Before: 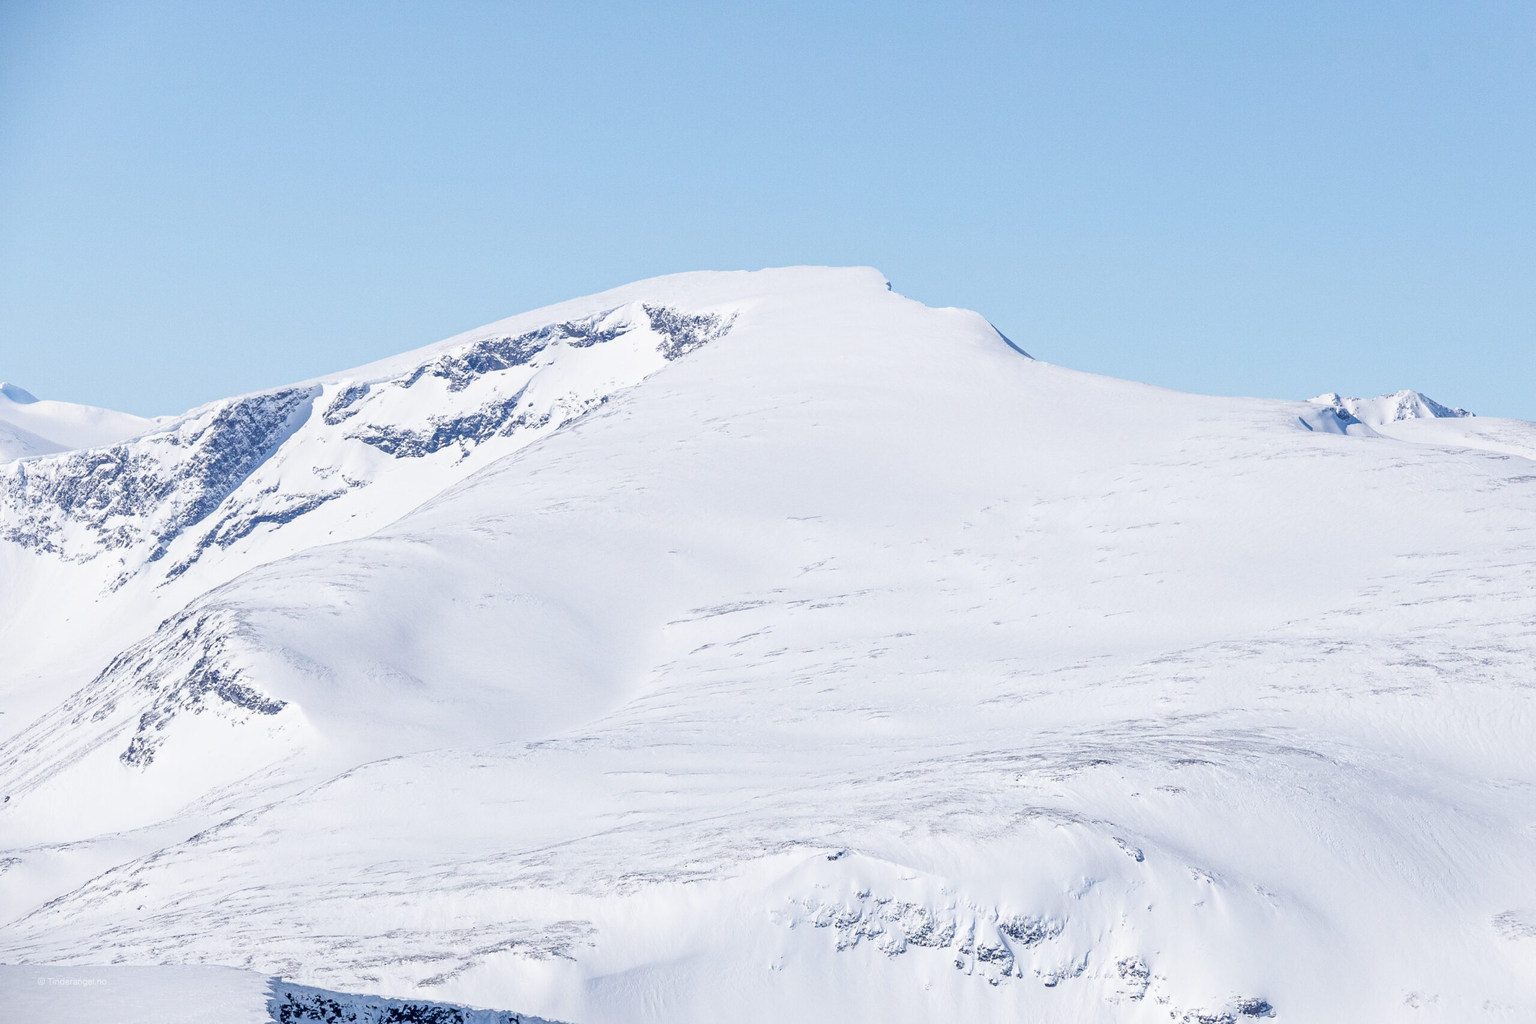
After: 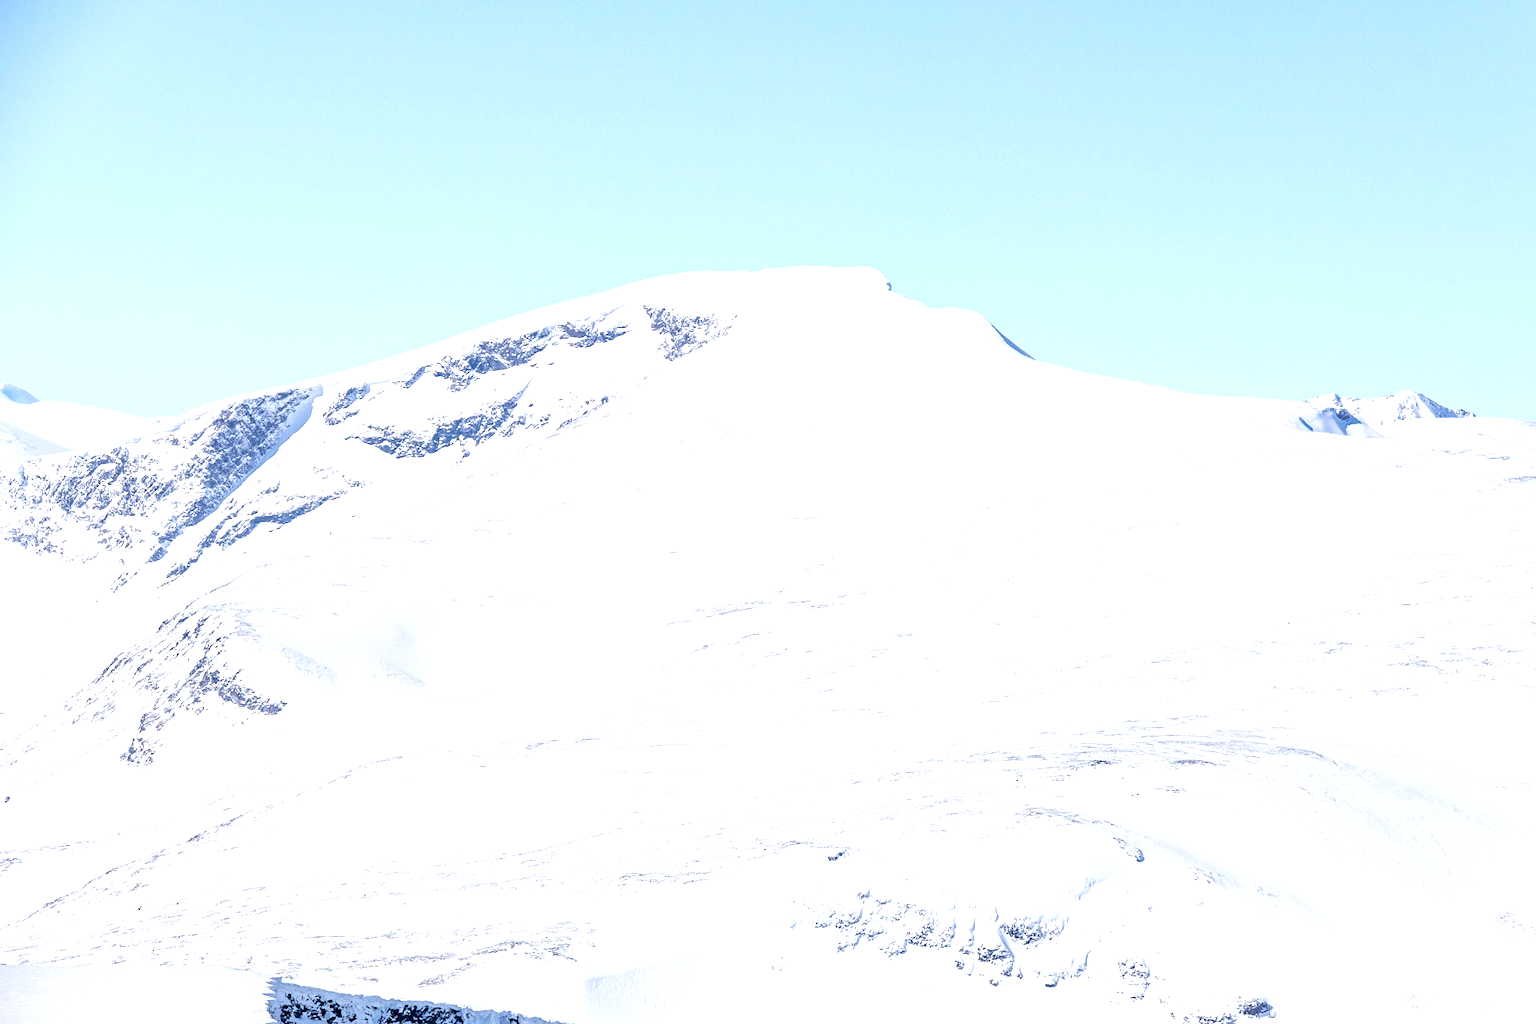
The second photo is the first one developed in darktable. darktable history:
exposure: exposure 0.722 EV, compensate highlight preservation false
color balance: output saturation 98.5%
